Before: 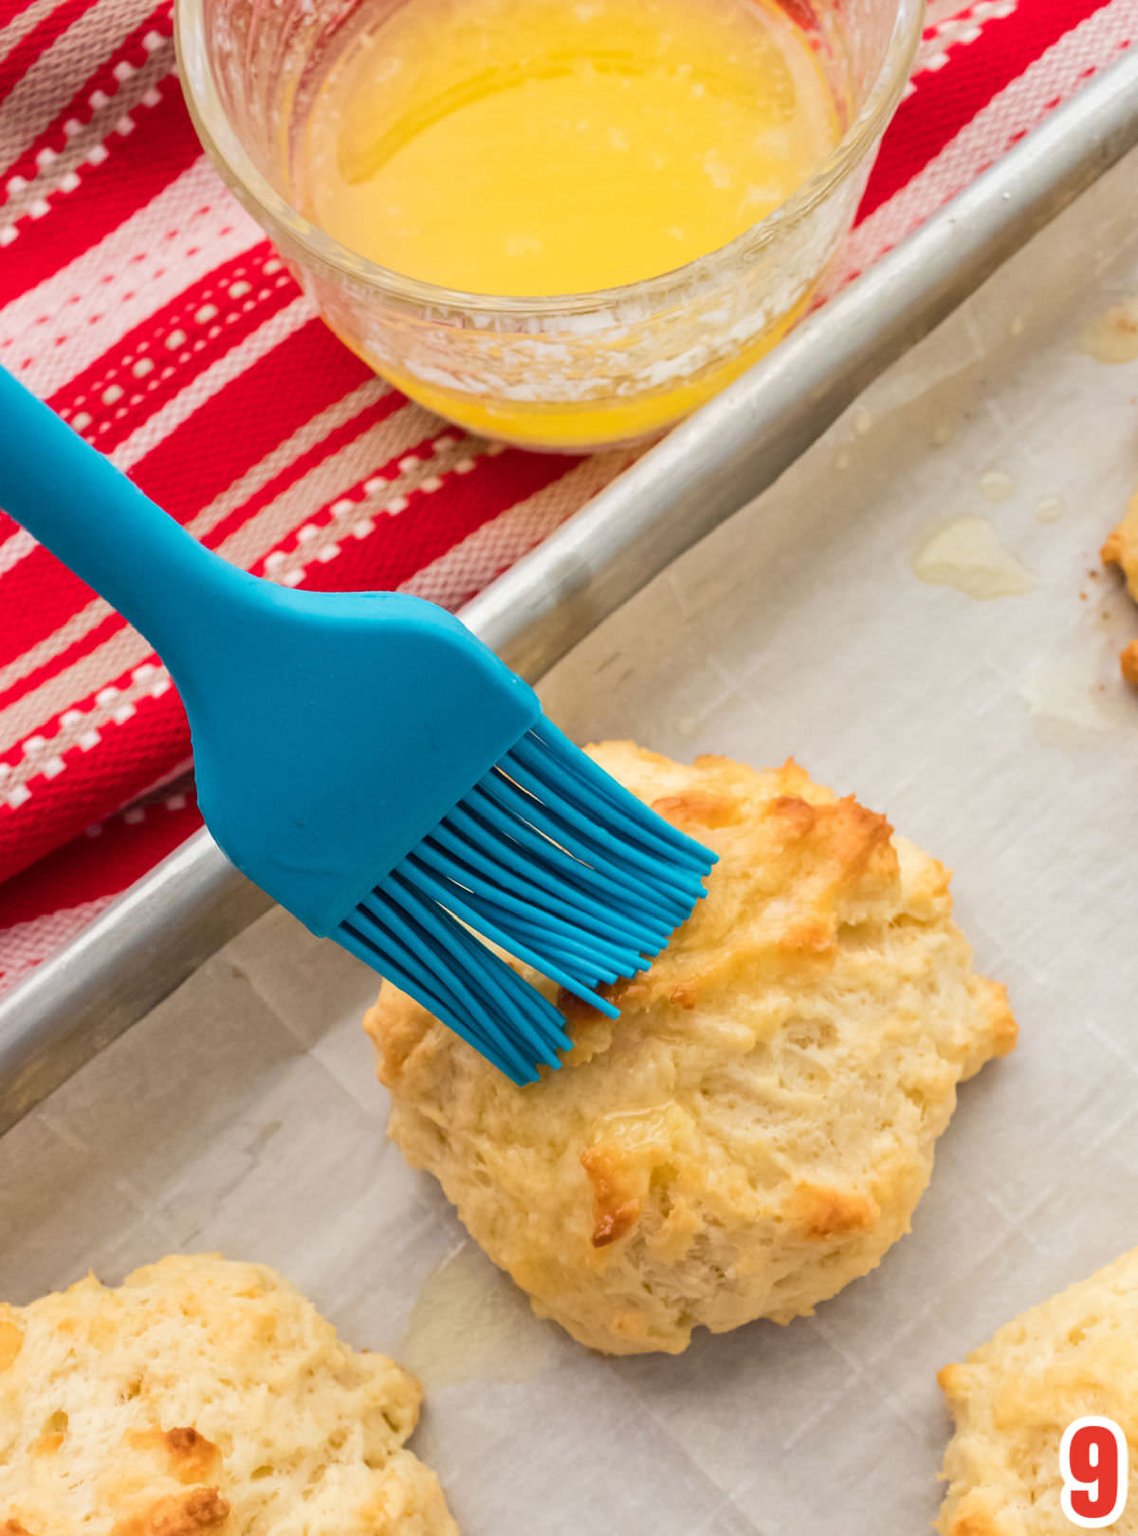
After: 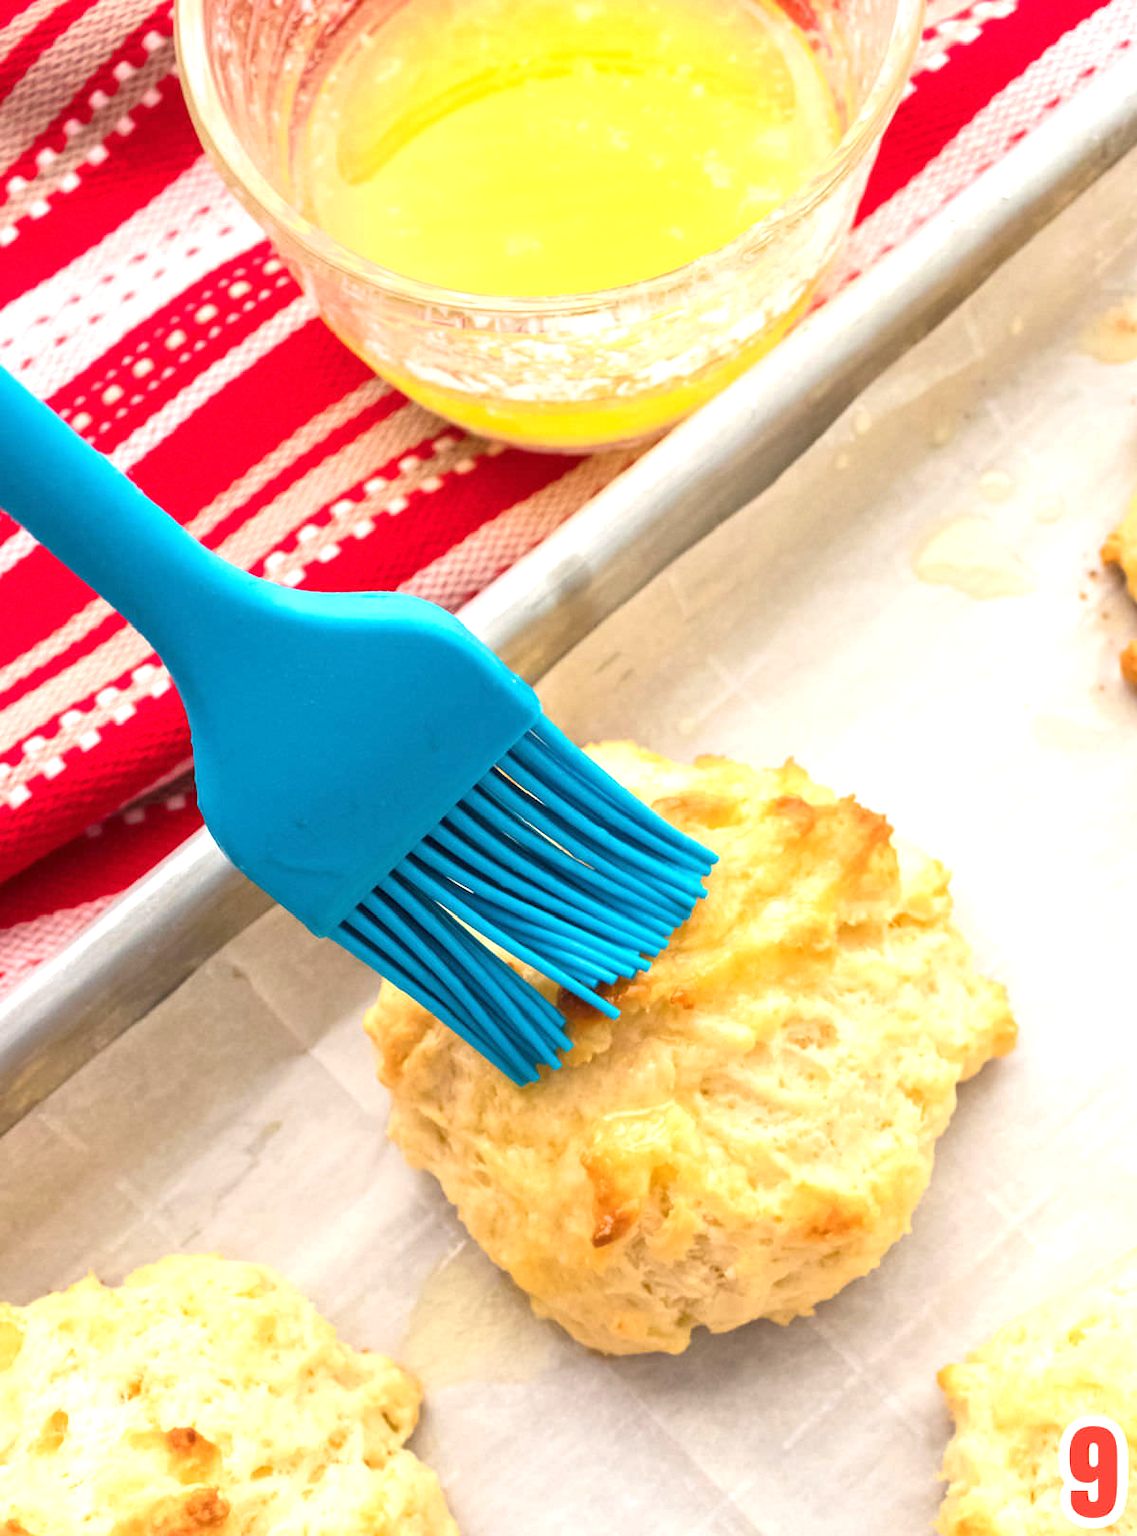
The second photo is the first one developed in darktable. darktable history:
exposure: exposure 0.776 EV, compensate exposure bias true, compensate highlight preservation false
